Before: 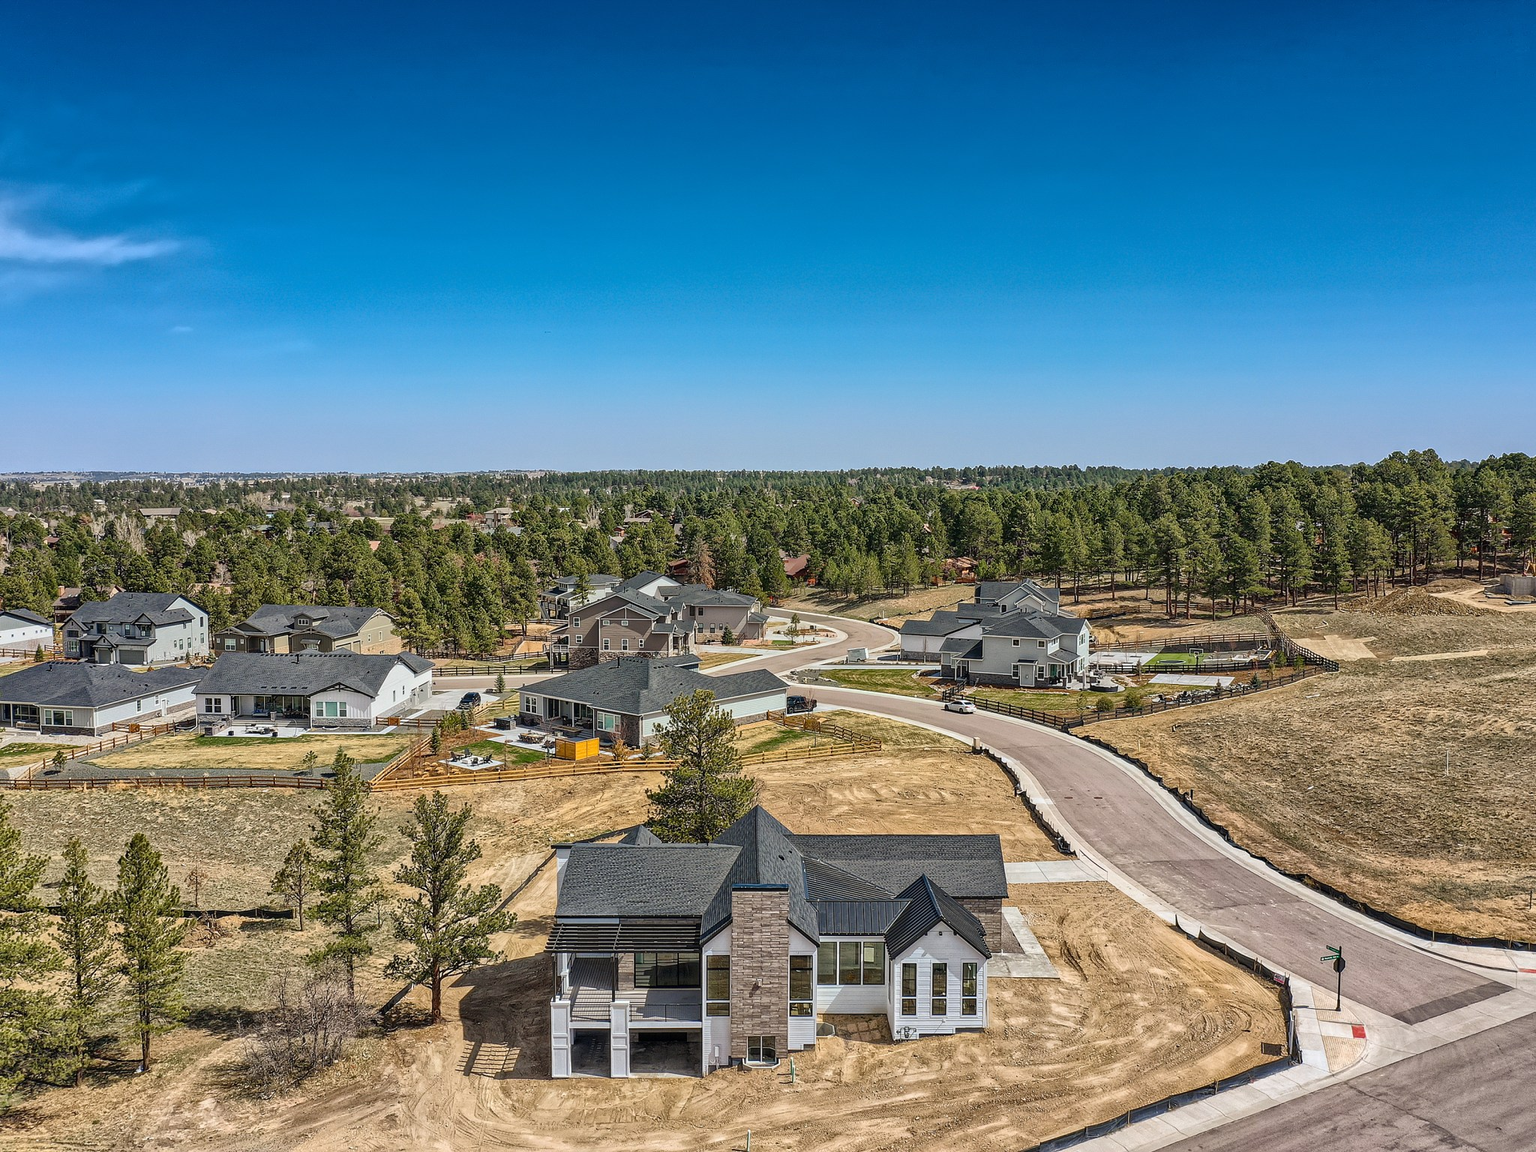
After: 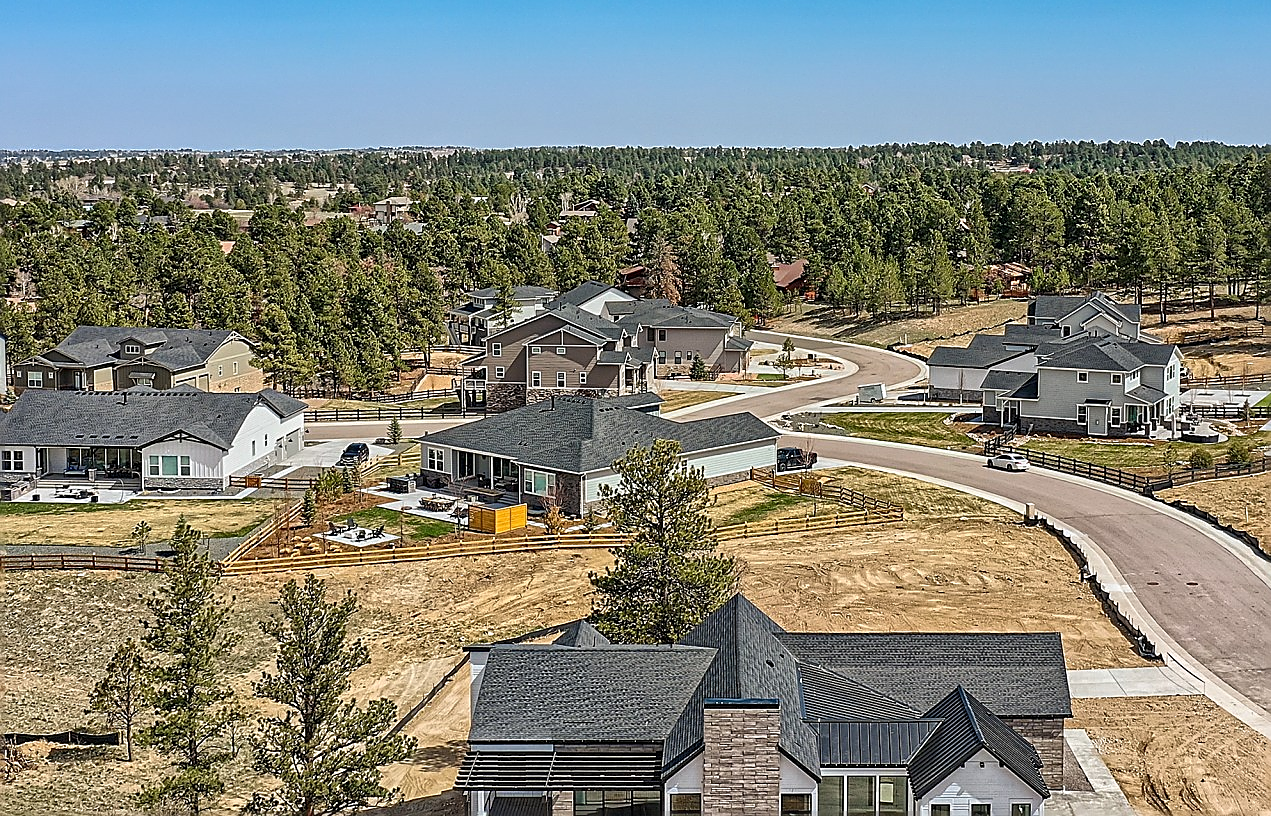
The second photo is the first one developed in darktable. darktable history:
sharpen: amount 0.901
crop: left 13.312%, top 31.28%, right 24.627%, bottom 15.582%
